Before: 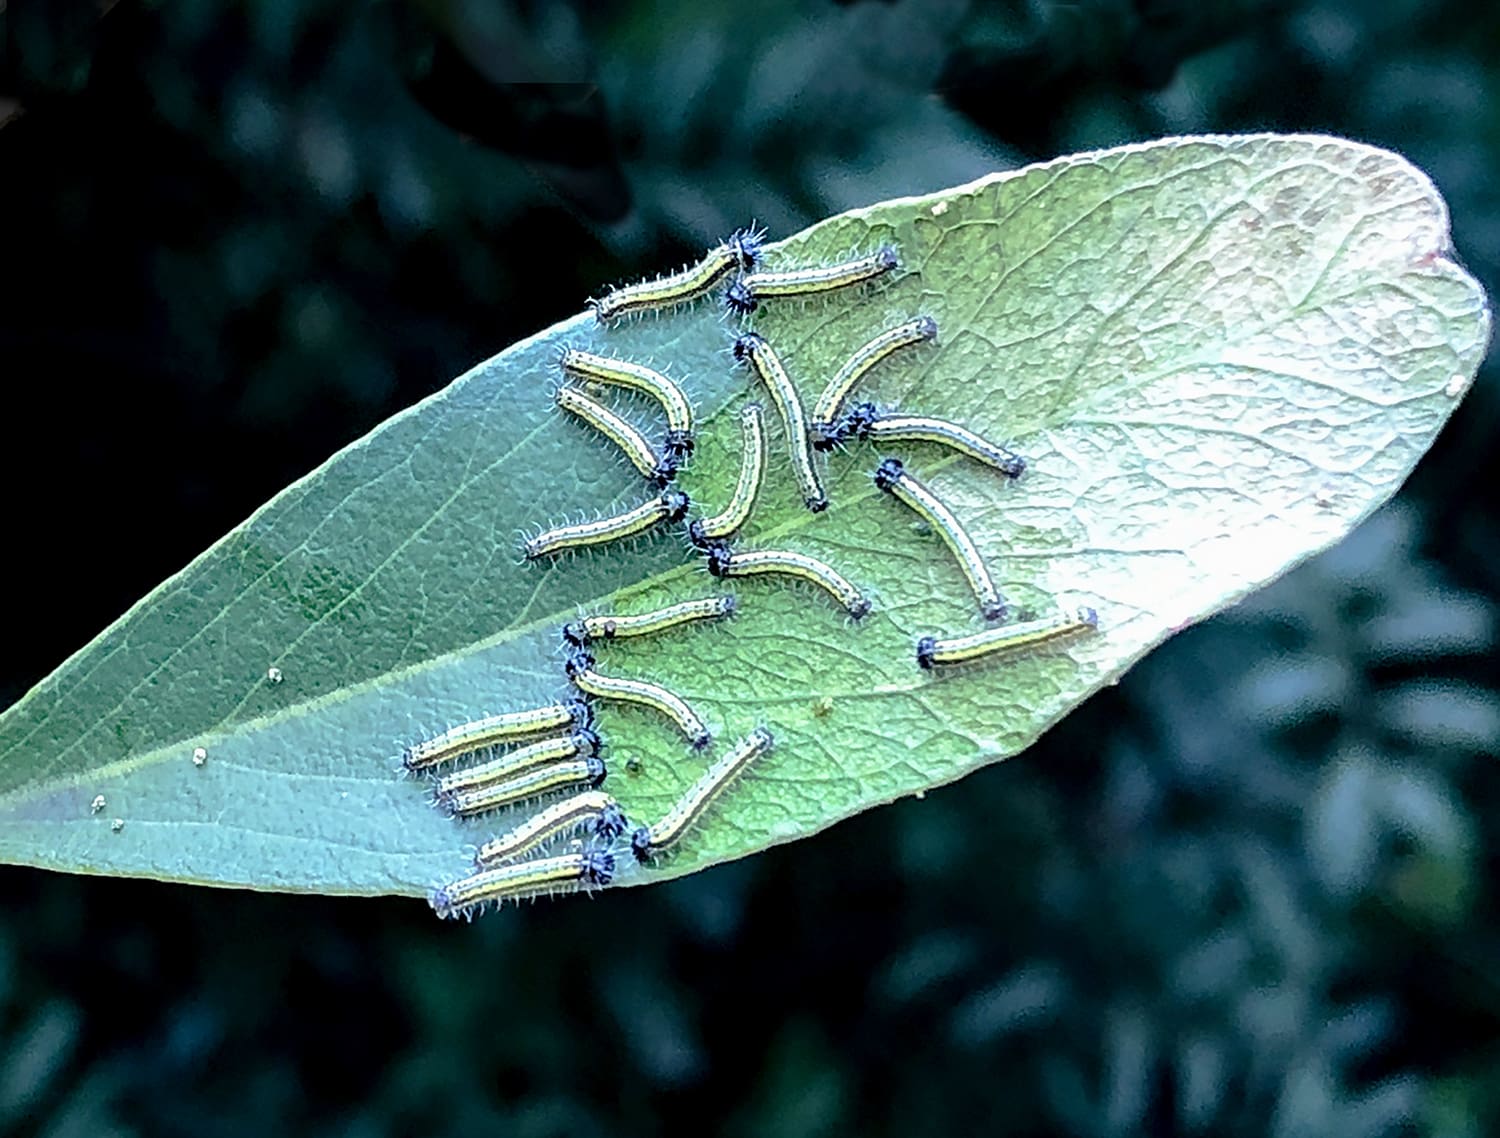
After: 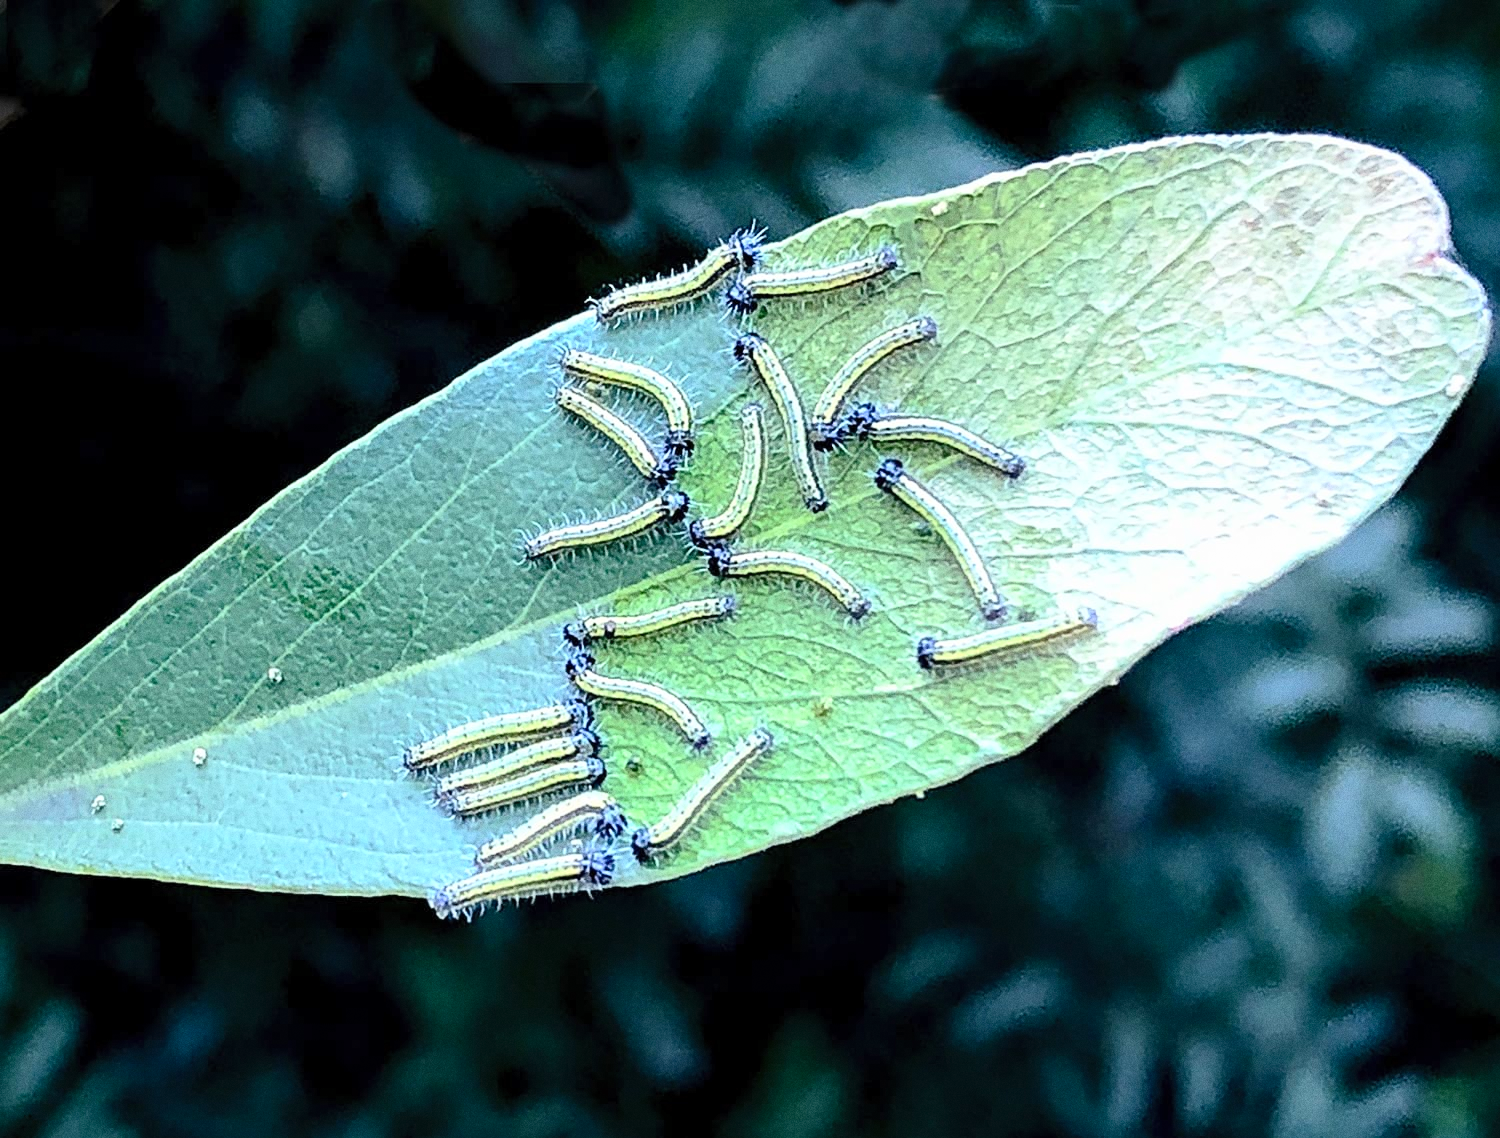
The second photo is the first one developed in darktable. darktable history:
contrast brightness saturation: contrast 0.2, brightness 0.15, saturation 0.14
grain: on, module defaults
